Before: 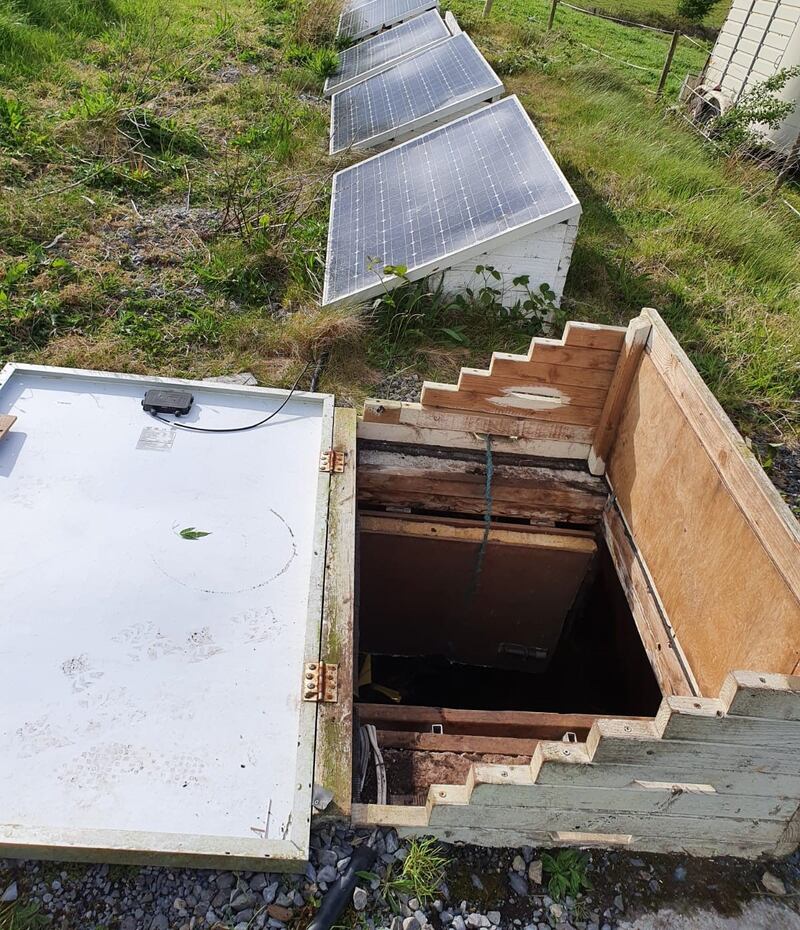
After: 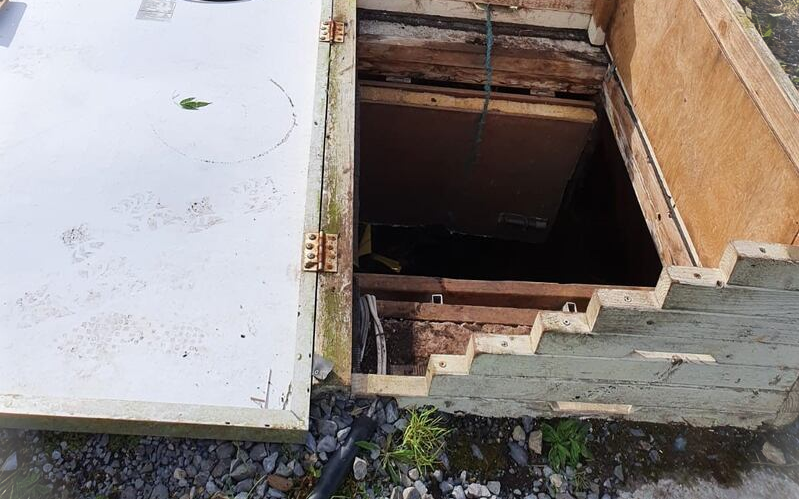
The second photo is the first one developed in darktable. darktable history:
vignetting: fall-off start 100%, brightness 0.3, saturation 0
crop and rotate: top 46.237%
